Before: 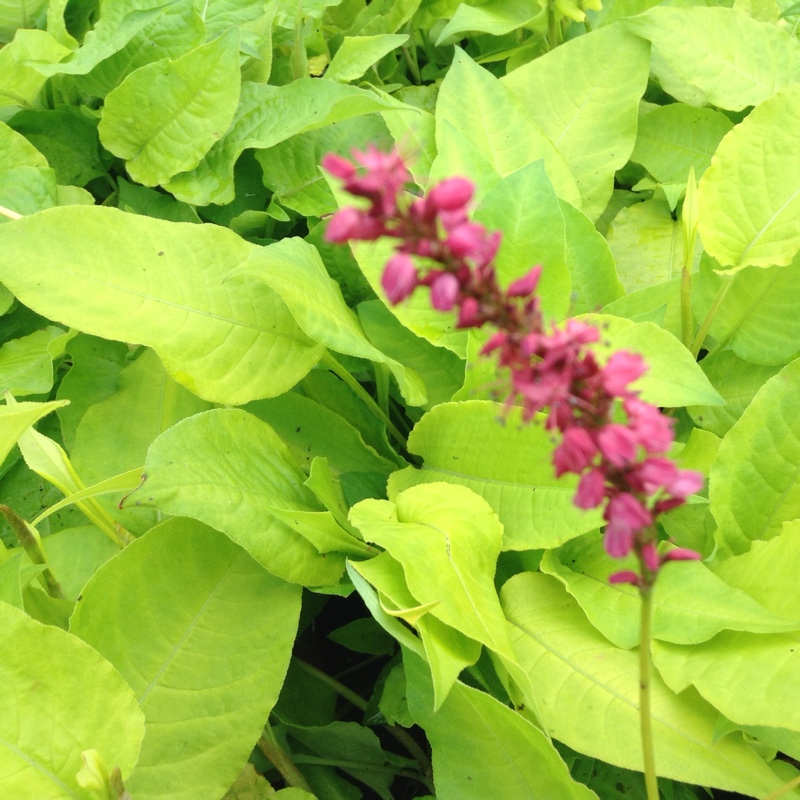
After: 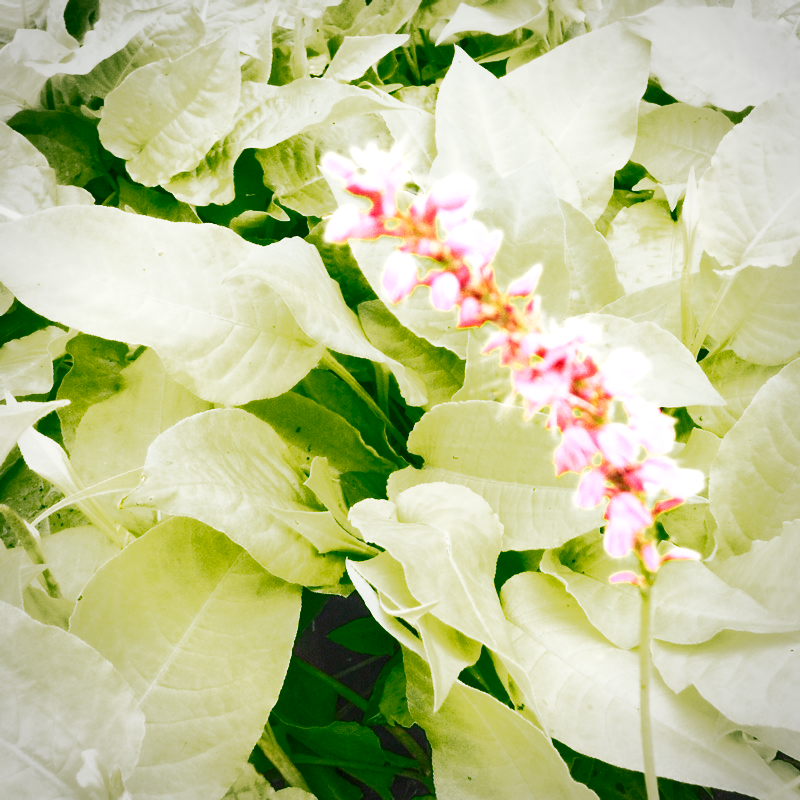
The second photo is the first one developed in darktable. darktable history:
base curve: curves: ch0 [(0, 0) (0.007, 0.004) (0.027, 0.03) (0.046, 0.07) (0.207, 0.54) (0.442, 0.872) (0.673, 0.972) (1, 1)], preserve colors none
color zones: curves: ch0 [(0.25, 0.5) (0.347, 0.092) (0.75, 0.5)]; ch1 [(0.25, 0.5) (0.33, 0.51) (0.75, 0.5)]
exposure: black level correction 0, exposure 1.369 EV, compensate highlight preservation false
vignetting: brightness -0.325, automatic ratio true
local contrast: detail 130%
